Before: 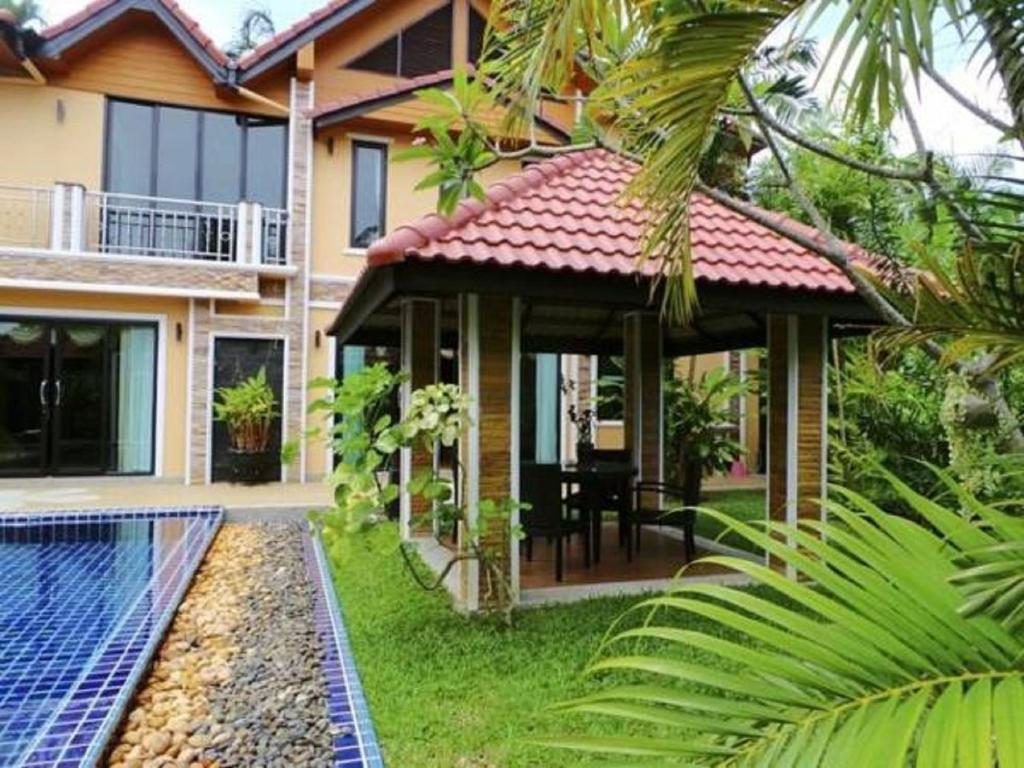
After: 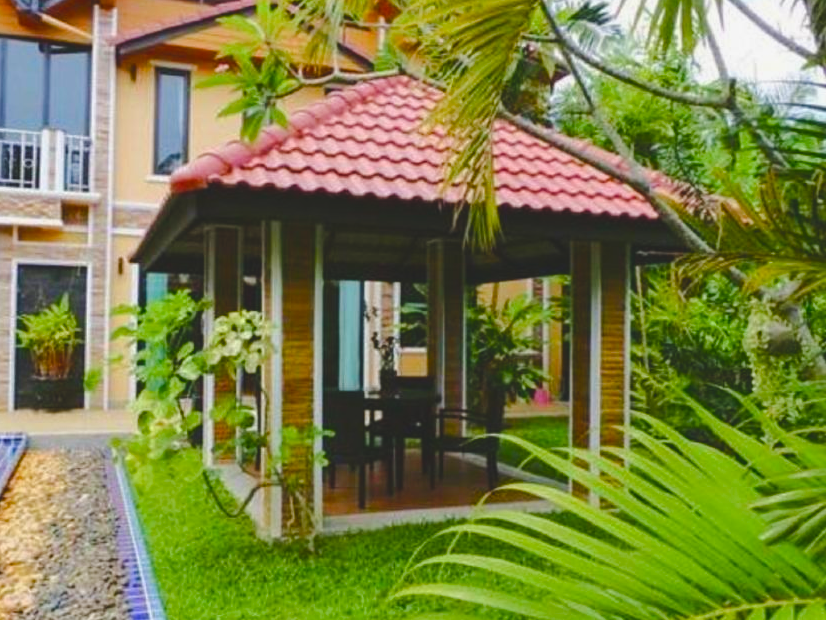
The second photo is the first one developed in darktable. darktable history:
exposure: black level correction -0.015, exposure -0.132 EV, compensate exposure bias true, compensate highlight preservation false
color balance rgb: linear chroma grading › global chroma 16.298%, perceptual saturation grading › global saturation 20%, perceptual saturation grading › highlights -50.045%, perceptual saturation grading › shadows 31.109%, perceptual brilliance grading › mid-tones 10.854%, perceptual brilliance grading › shadows 15.007%, global vibrance 34.51%
base curve: curves: ch0 [(0, 0) (0.472, 0.455) (1, 1)], preserve colors none
crop: left 19.247%, top 9.603%, right 0.001%, bottom 9.601%
